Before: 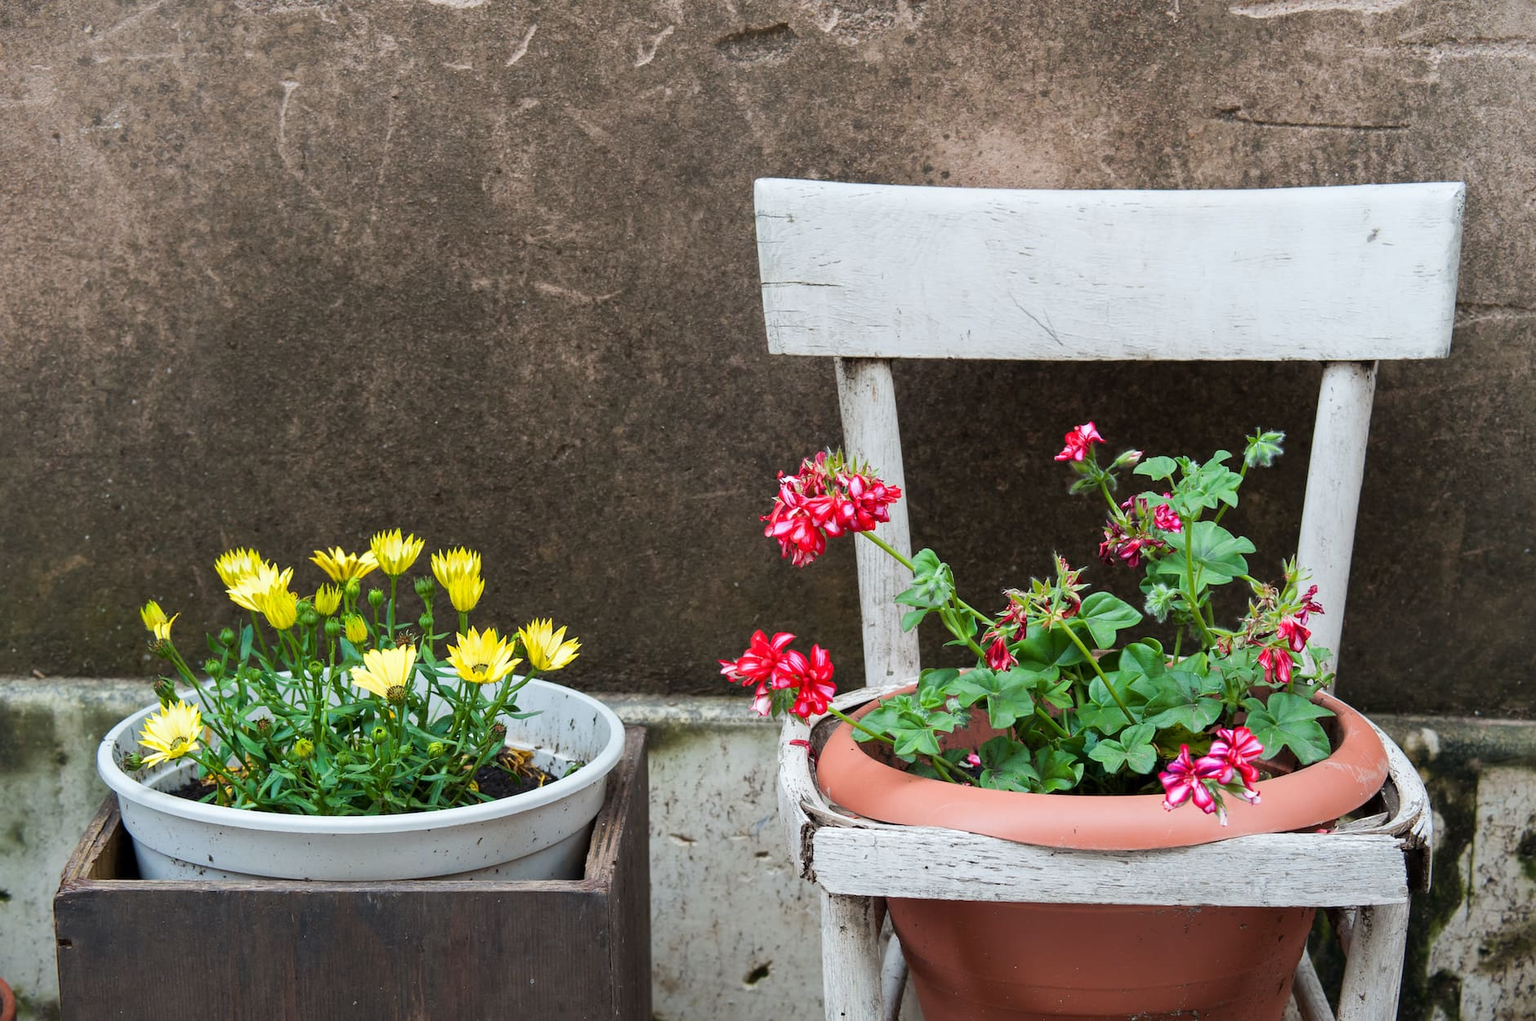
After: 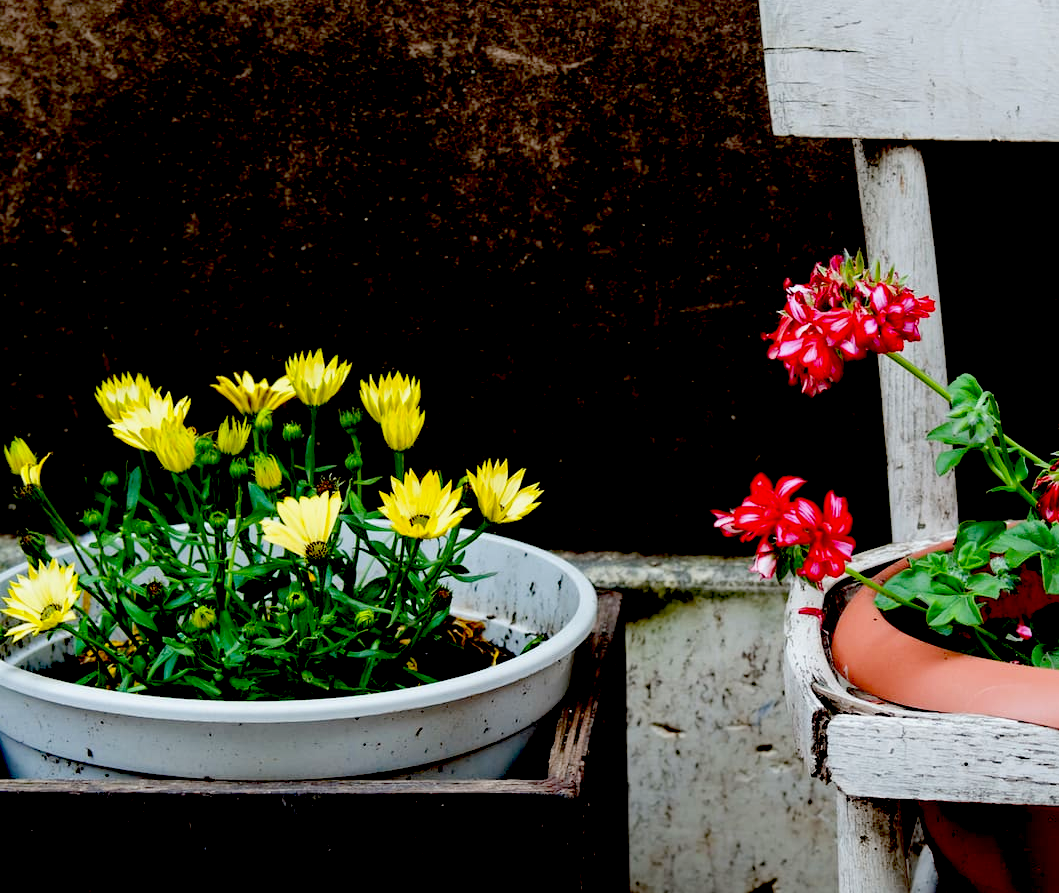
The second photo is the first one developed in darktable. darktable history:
exposure: black level correction 0.1, exposure -0.092 EV, compensate highlight preservation false
crop: left 8.966%, top 23.852%, right 34.699%, bottom 4.703%
